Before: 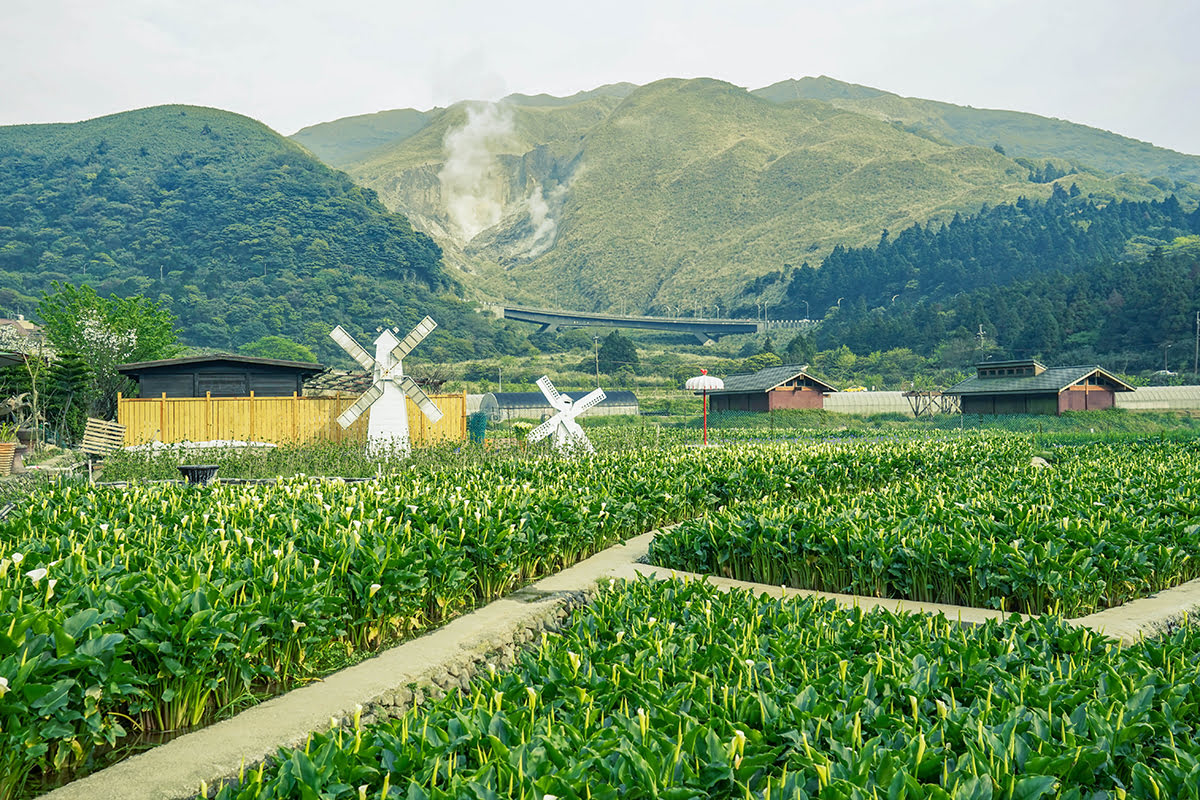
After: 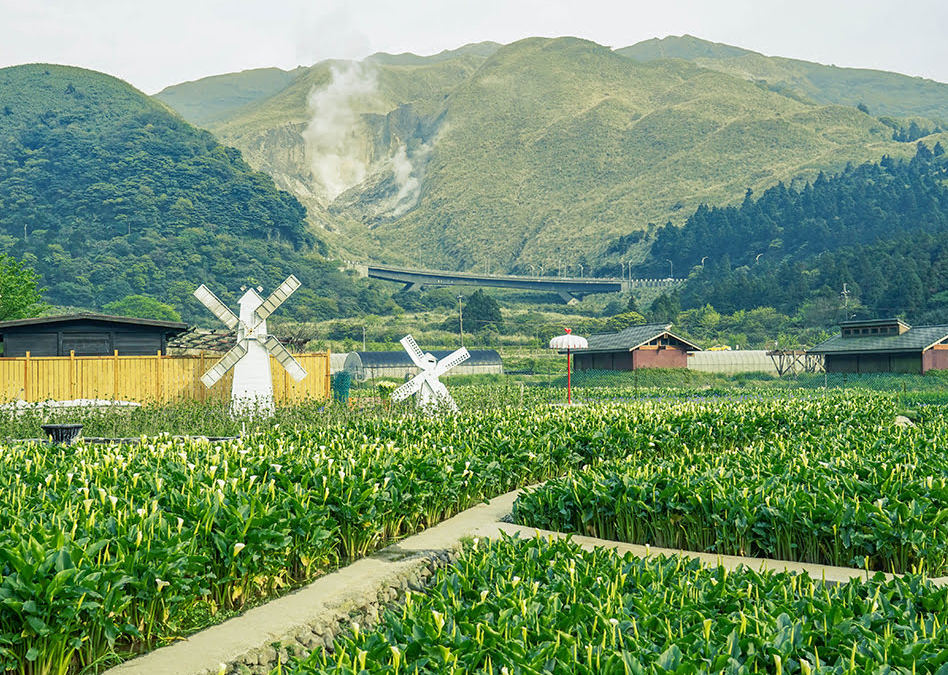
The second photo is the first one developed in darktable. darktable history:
crop: left 11.399%, top 5.158%, right 9.569%, bottom 10.447%
